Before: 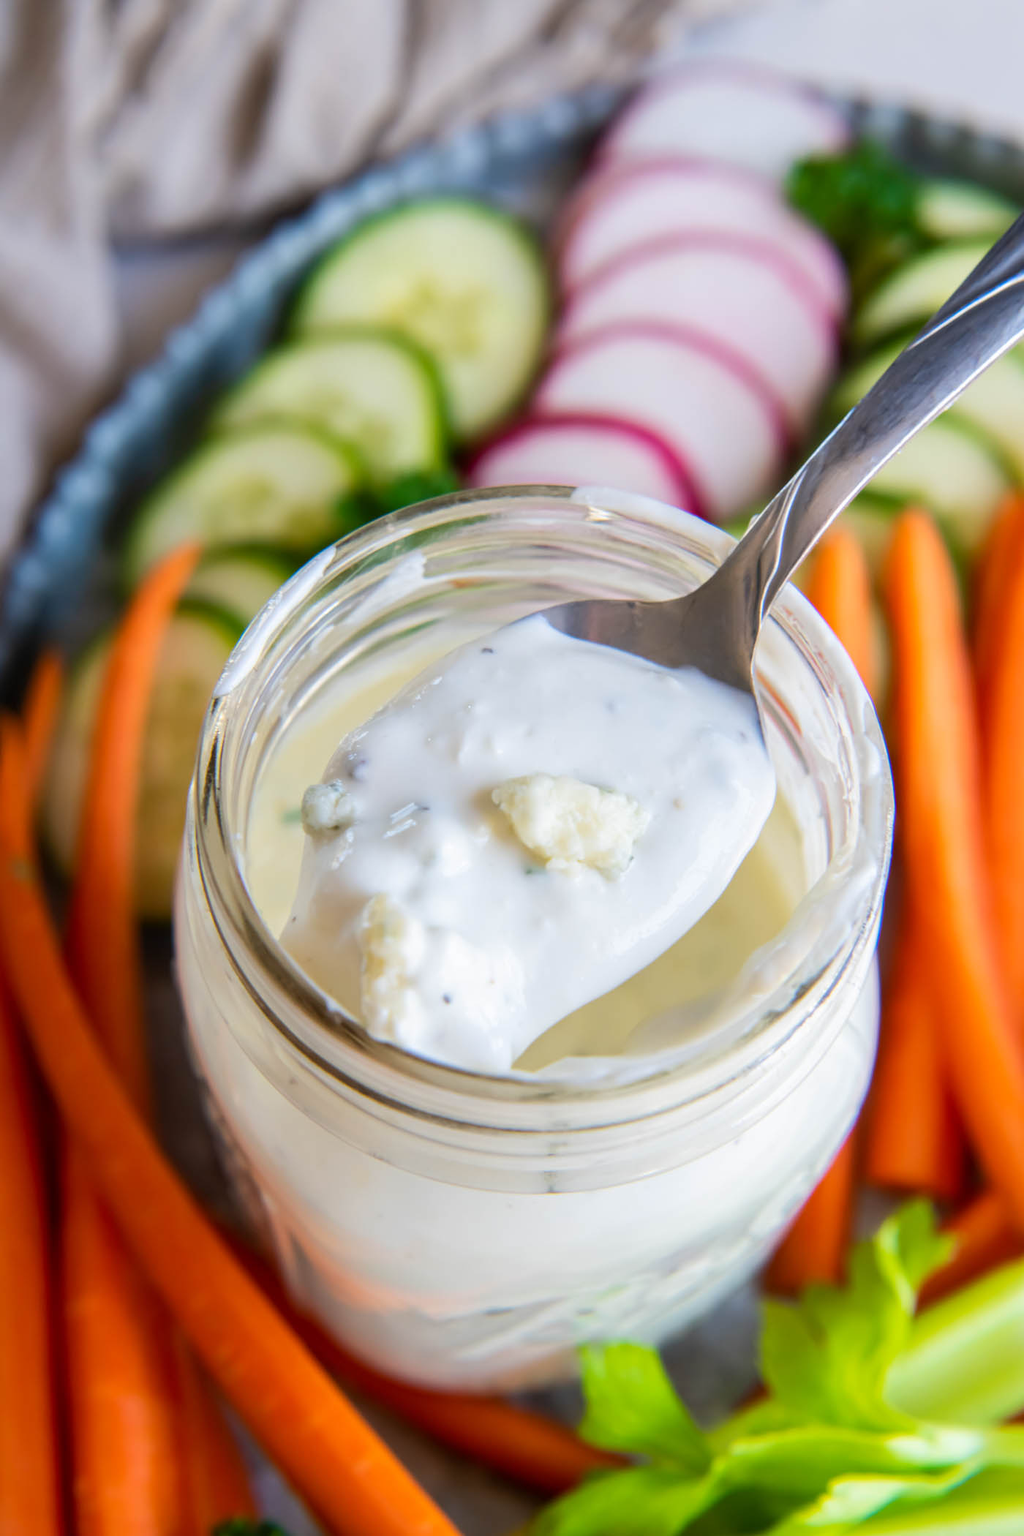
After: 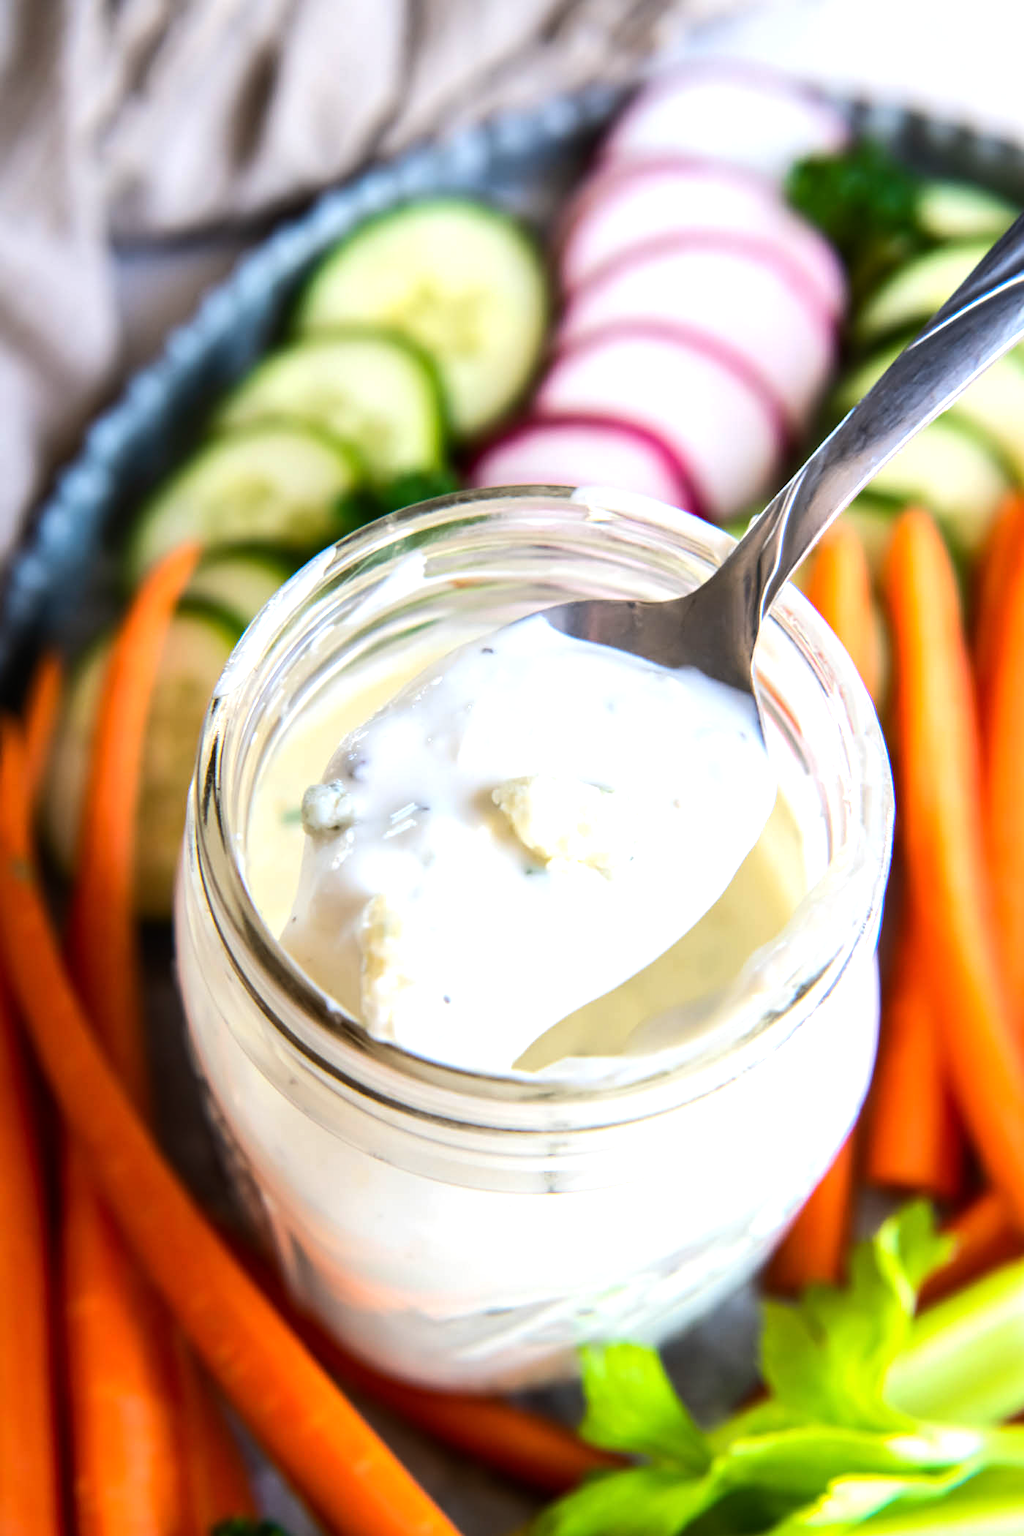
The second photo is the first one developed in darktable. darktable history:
tone equalizer: -8 EV -0.782 EV, -7 EV -0.72 EV, -6 EV -0.605 EV, -5 EV -0.394 EV, -3 EV 0.395 EV, -2 EV 0.6 EV, -1 EV 0.701 EV, +0 EV 0.768 EV, edges refinement/feathering 500, mask exposure compensation -1.57 EV, preserve details no
